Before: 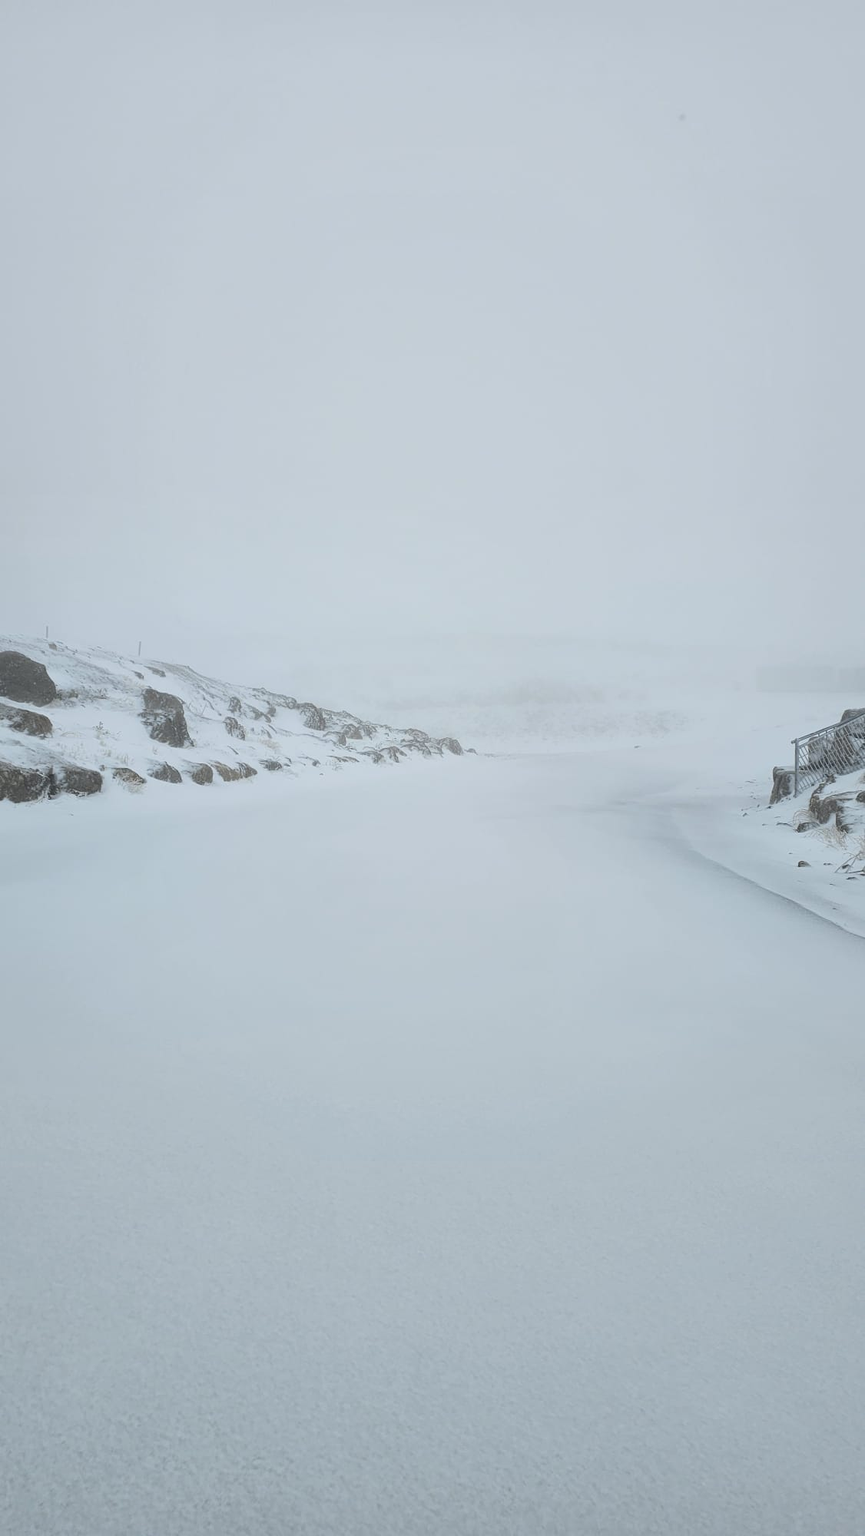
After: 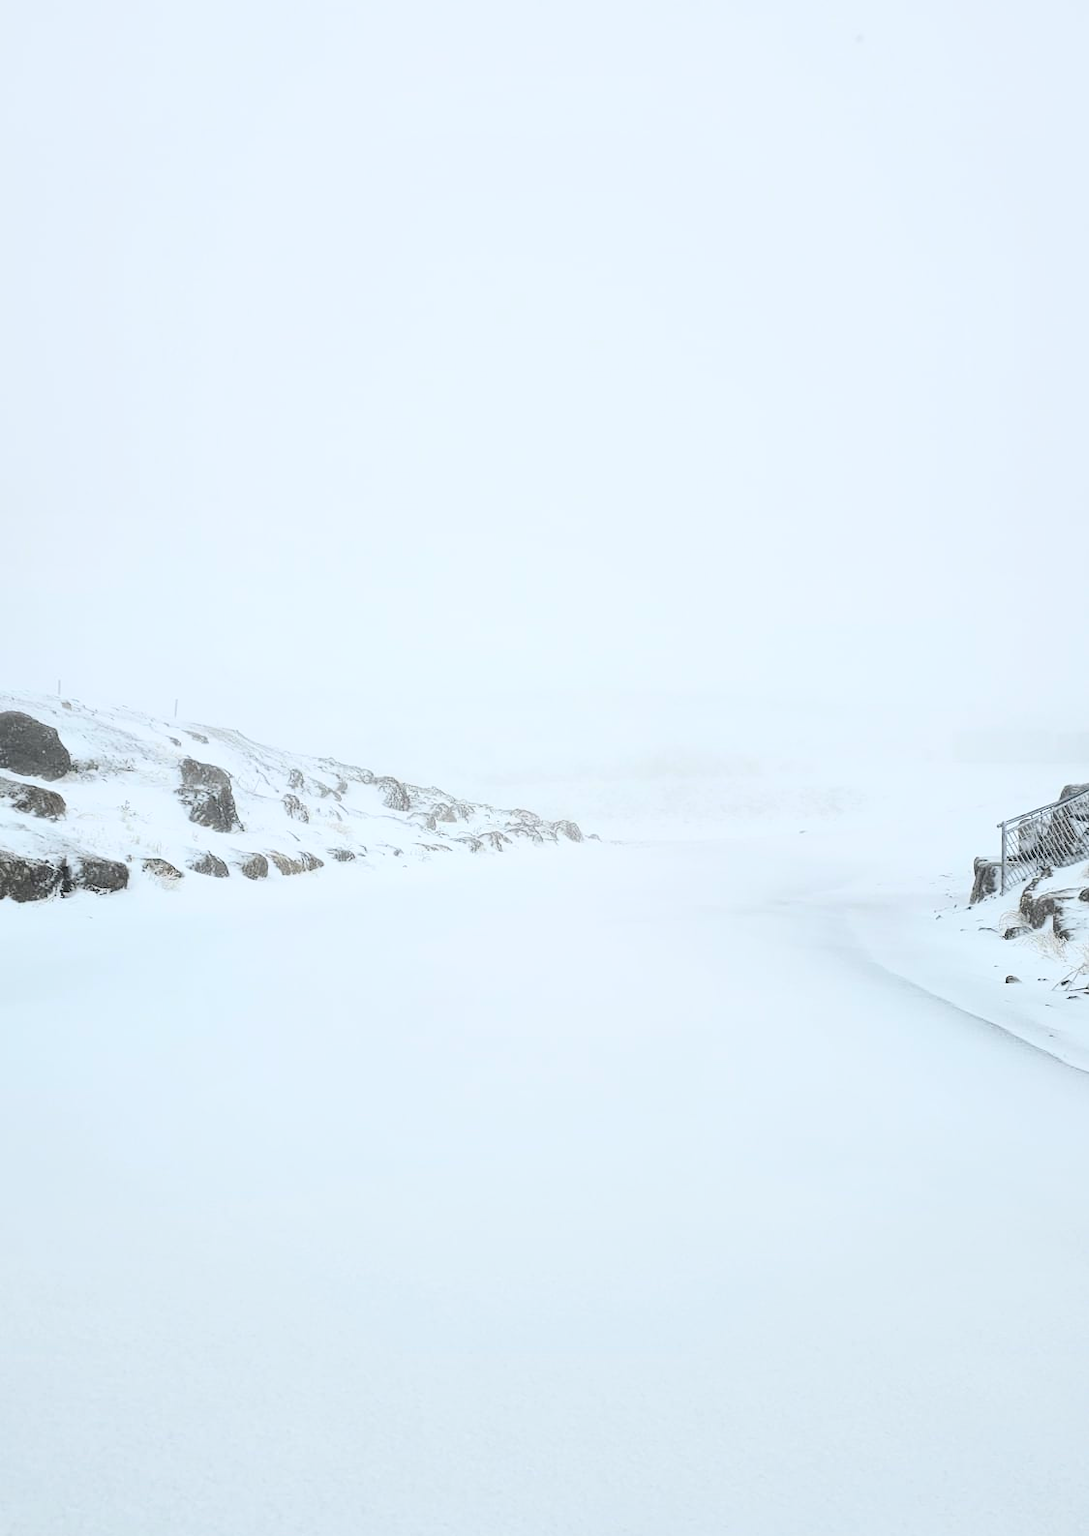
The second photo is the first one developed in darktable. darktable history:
exposure: exposure 0.566 EV, compensate highlight preservation false
crop and rotate: top 5.667%, bottom 14.937%
contrast brightness saturation: contrast 0.32, brightness -0.08, saturation 0.17
color balance: lift [1.01, 1, 1, 1], gamma [1.097, 1, 1, 1], gain [0.85, 1, 1, 1]
